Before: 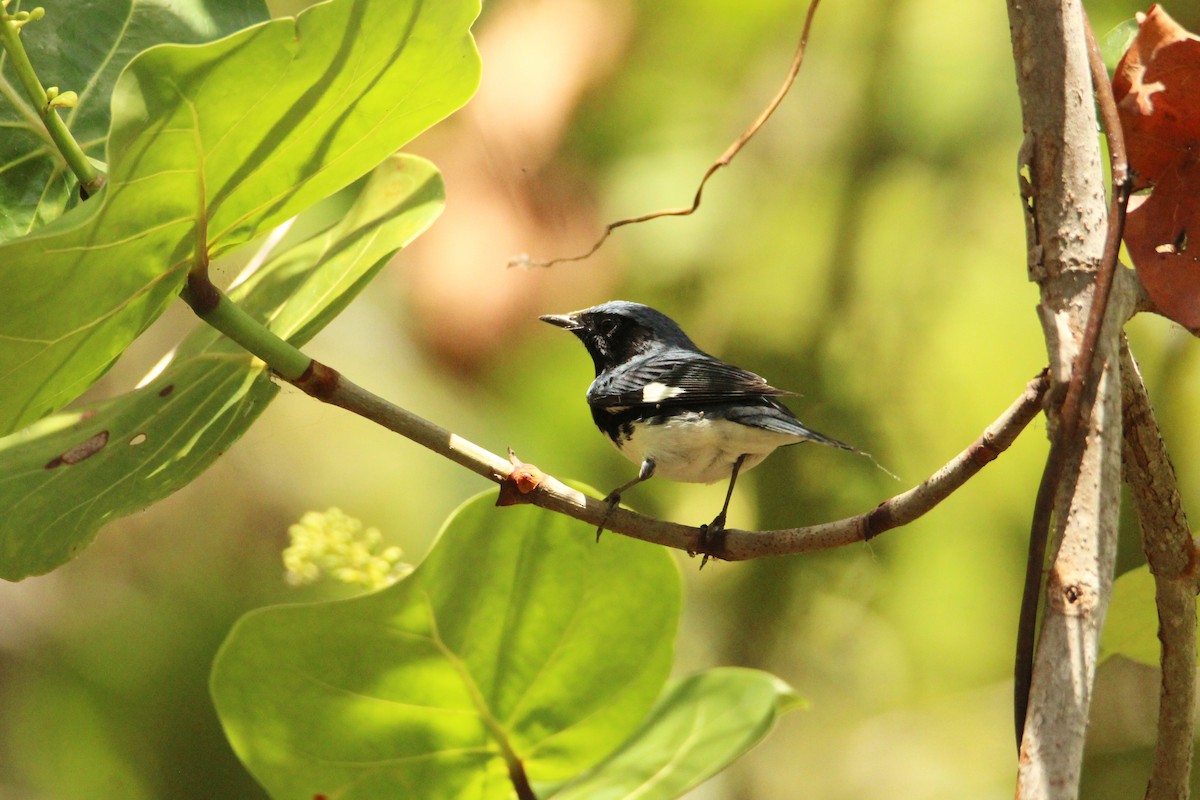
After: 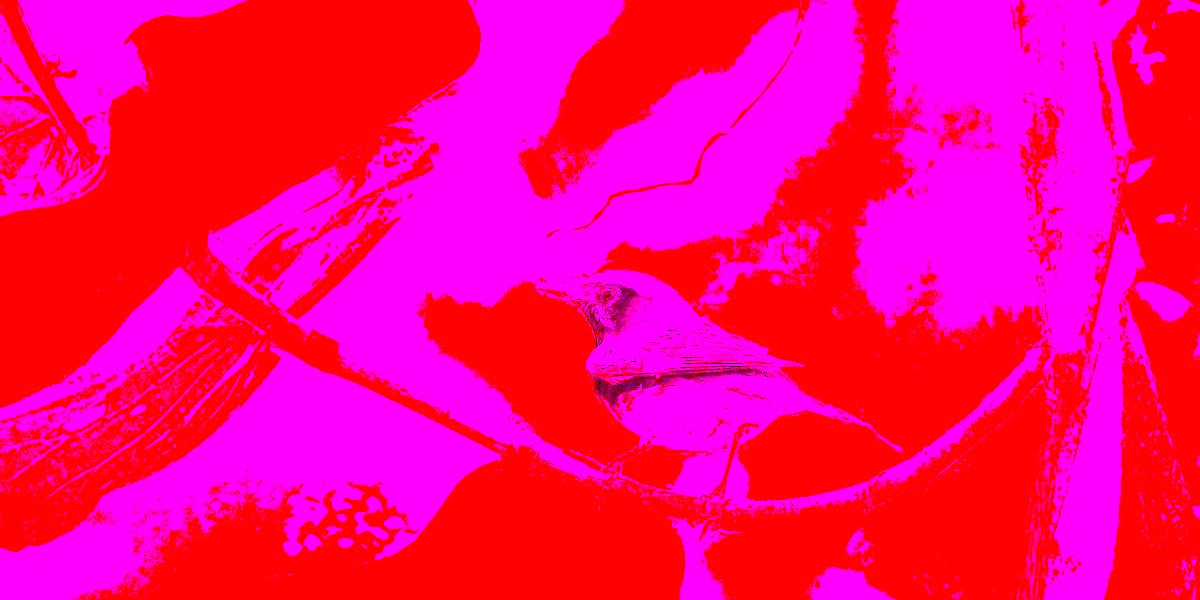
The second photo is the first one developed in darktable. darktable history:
exposure: black level correction 0, exposure 0.4 EV, compensate exposure bias true, compensate highlight preservation false
color balance: input saturation 134.34%, contrast -10.04%, contrast fulcrum 19.67%, output saturation 133.51%
white balance: red 8, blue 8
crop: top 3.857%, bottom 21.132%
